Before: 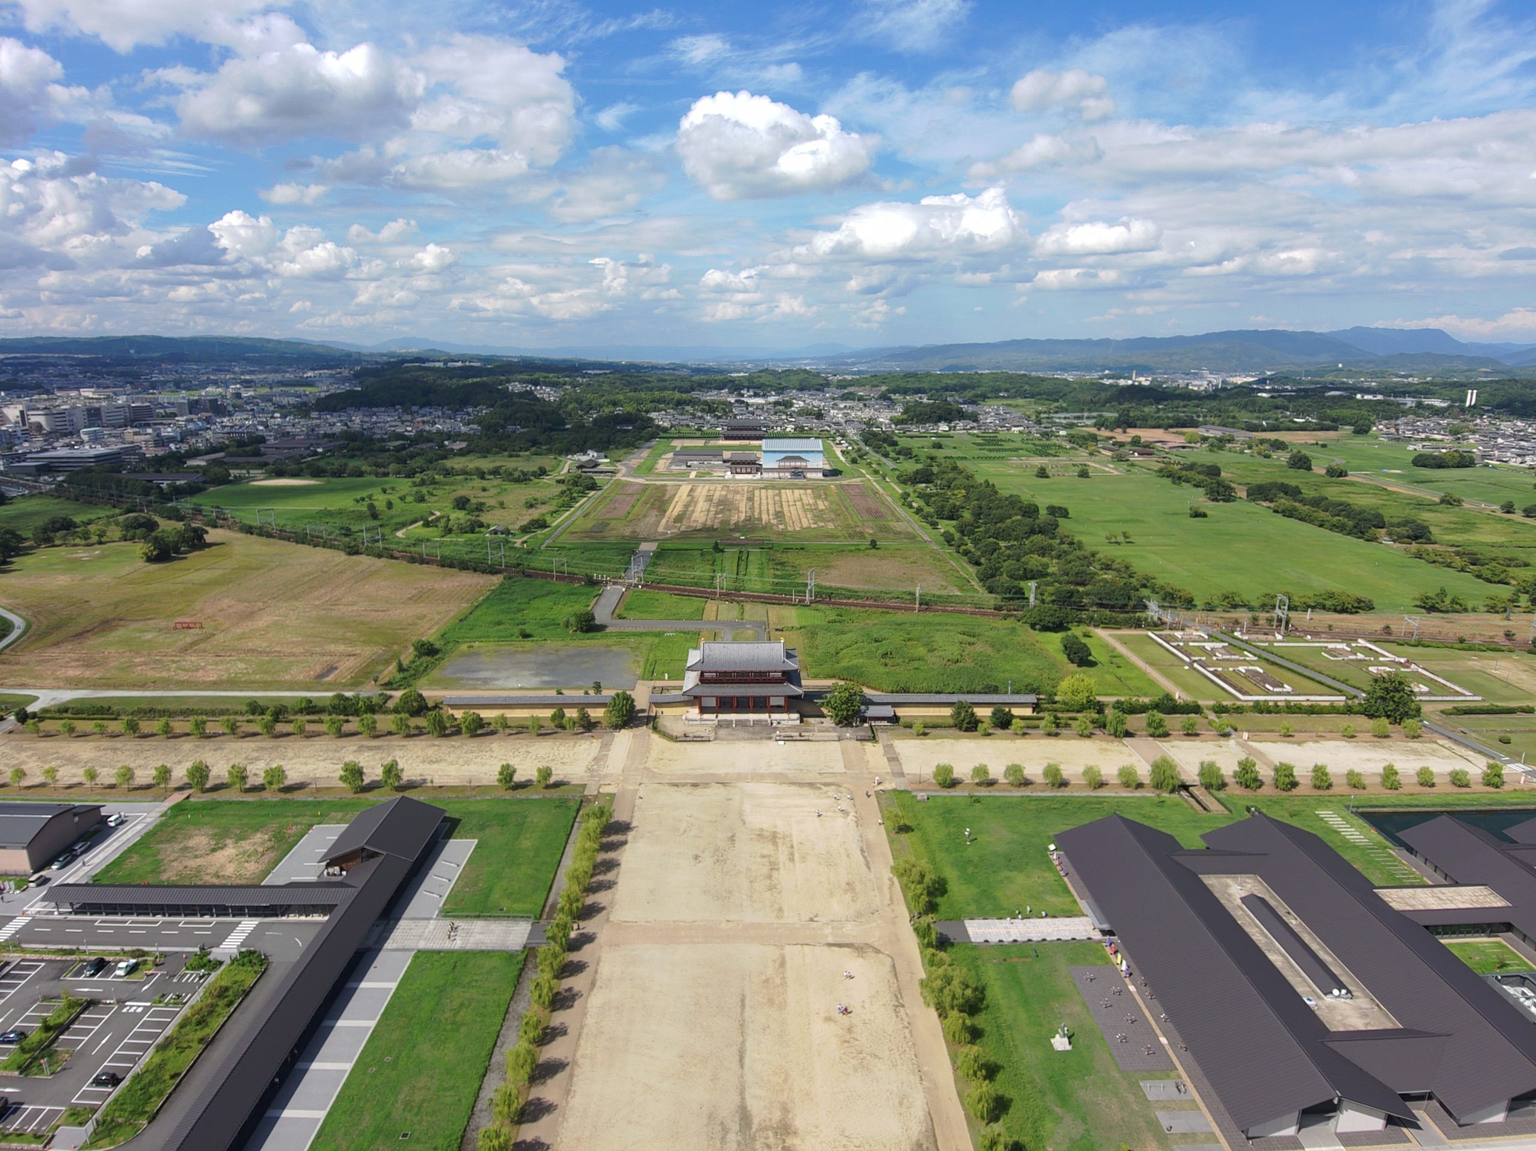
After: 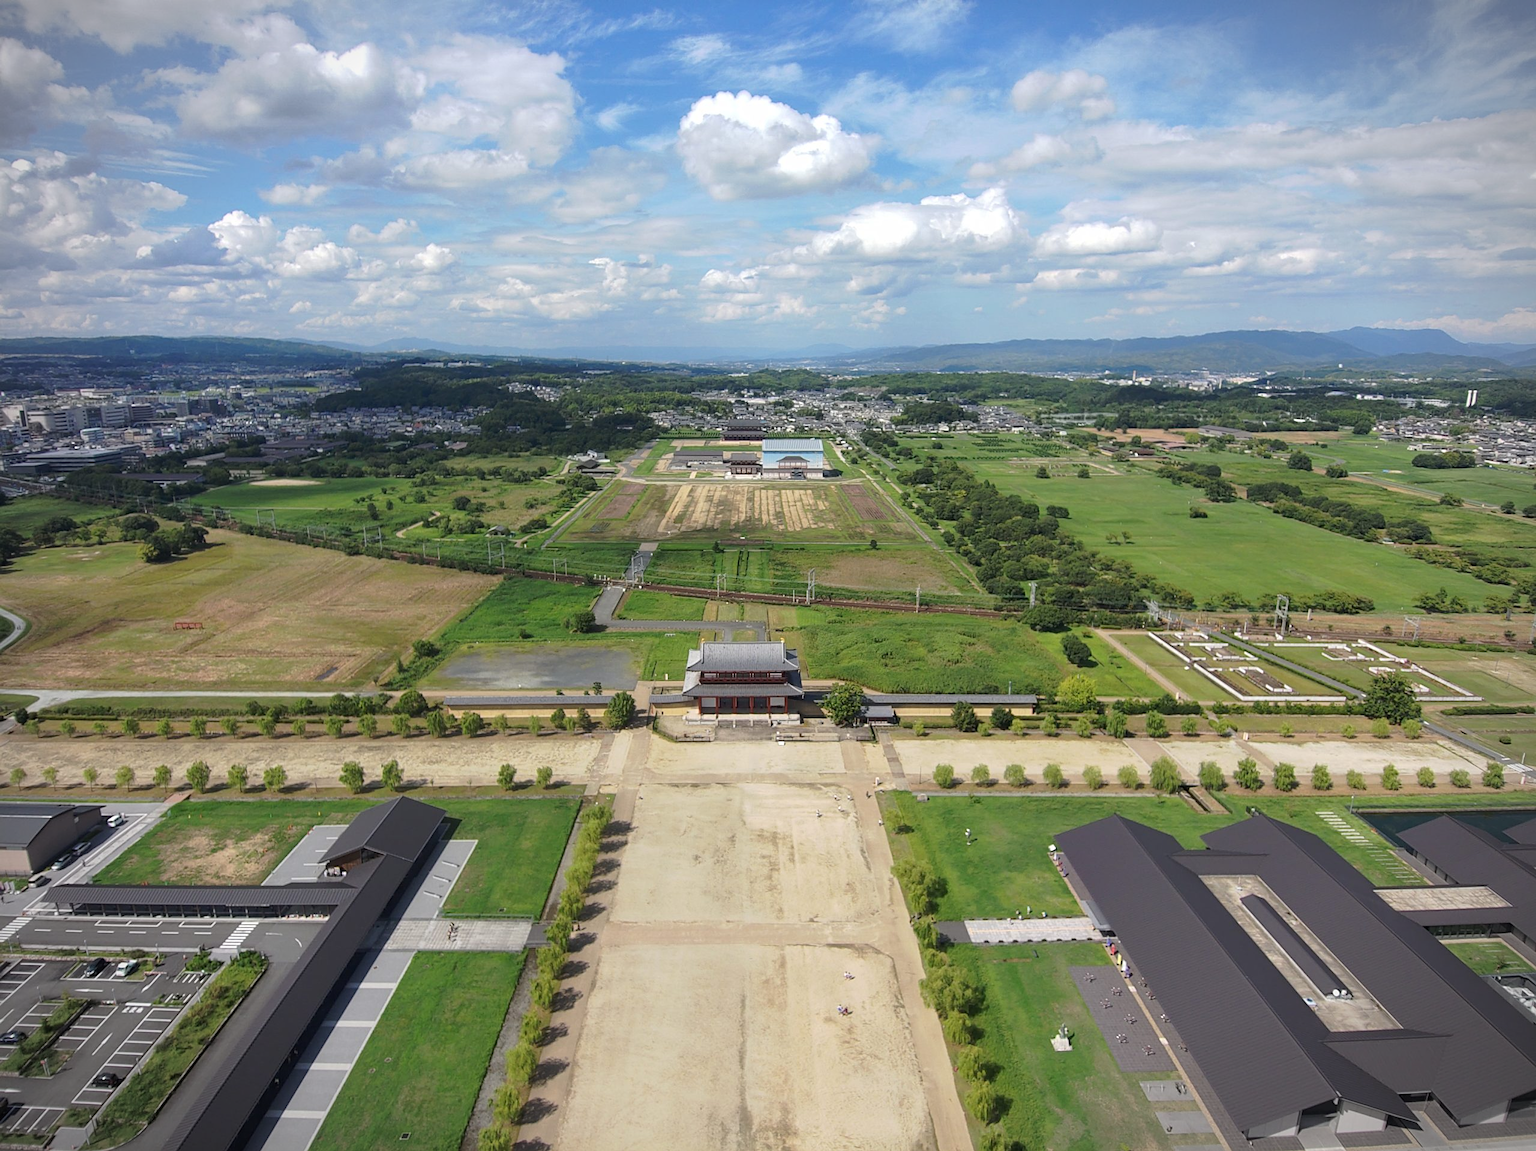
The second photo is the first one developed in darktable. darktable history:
sharpen: radius 1.494, amount 0.394, threshold 1.296
vignetting: fall-off start 88.53%, fall-off radius 42.97%, width/height ratio 1.167, unbound false
